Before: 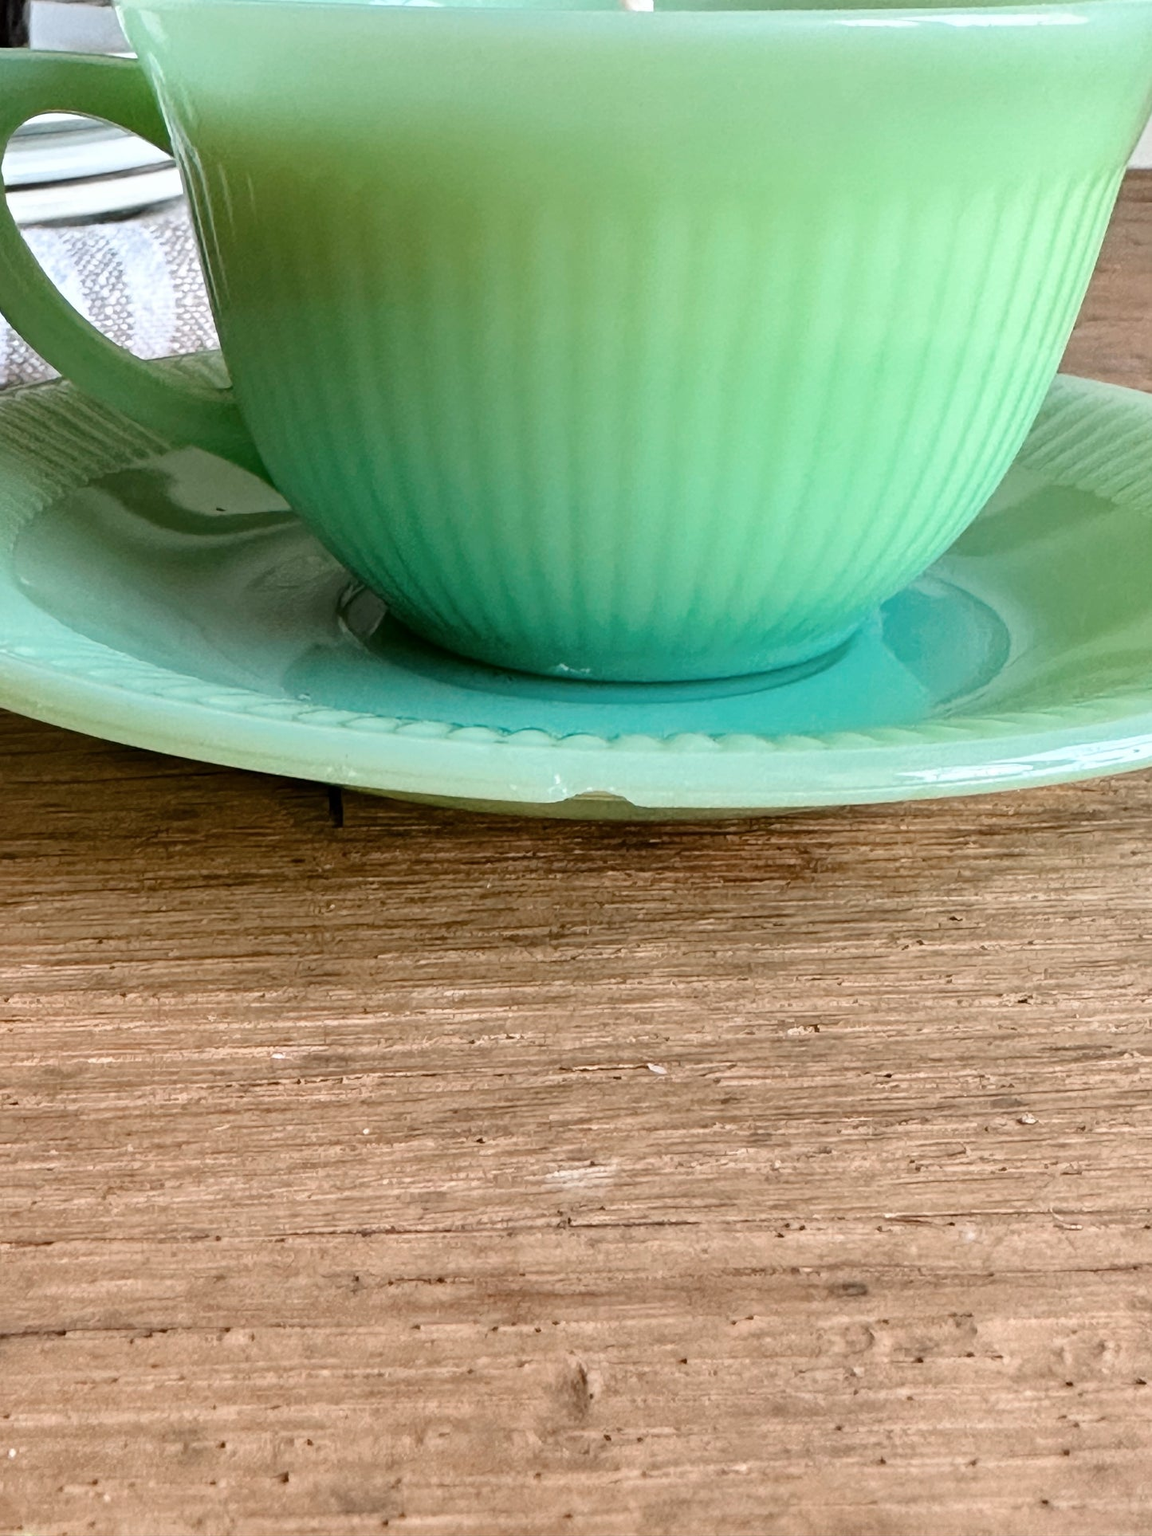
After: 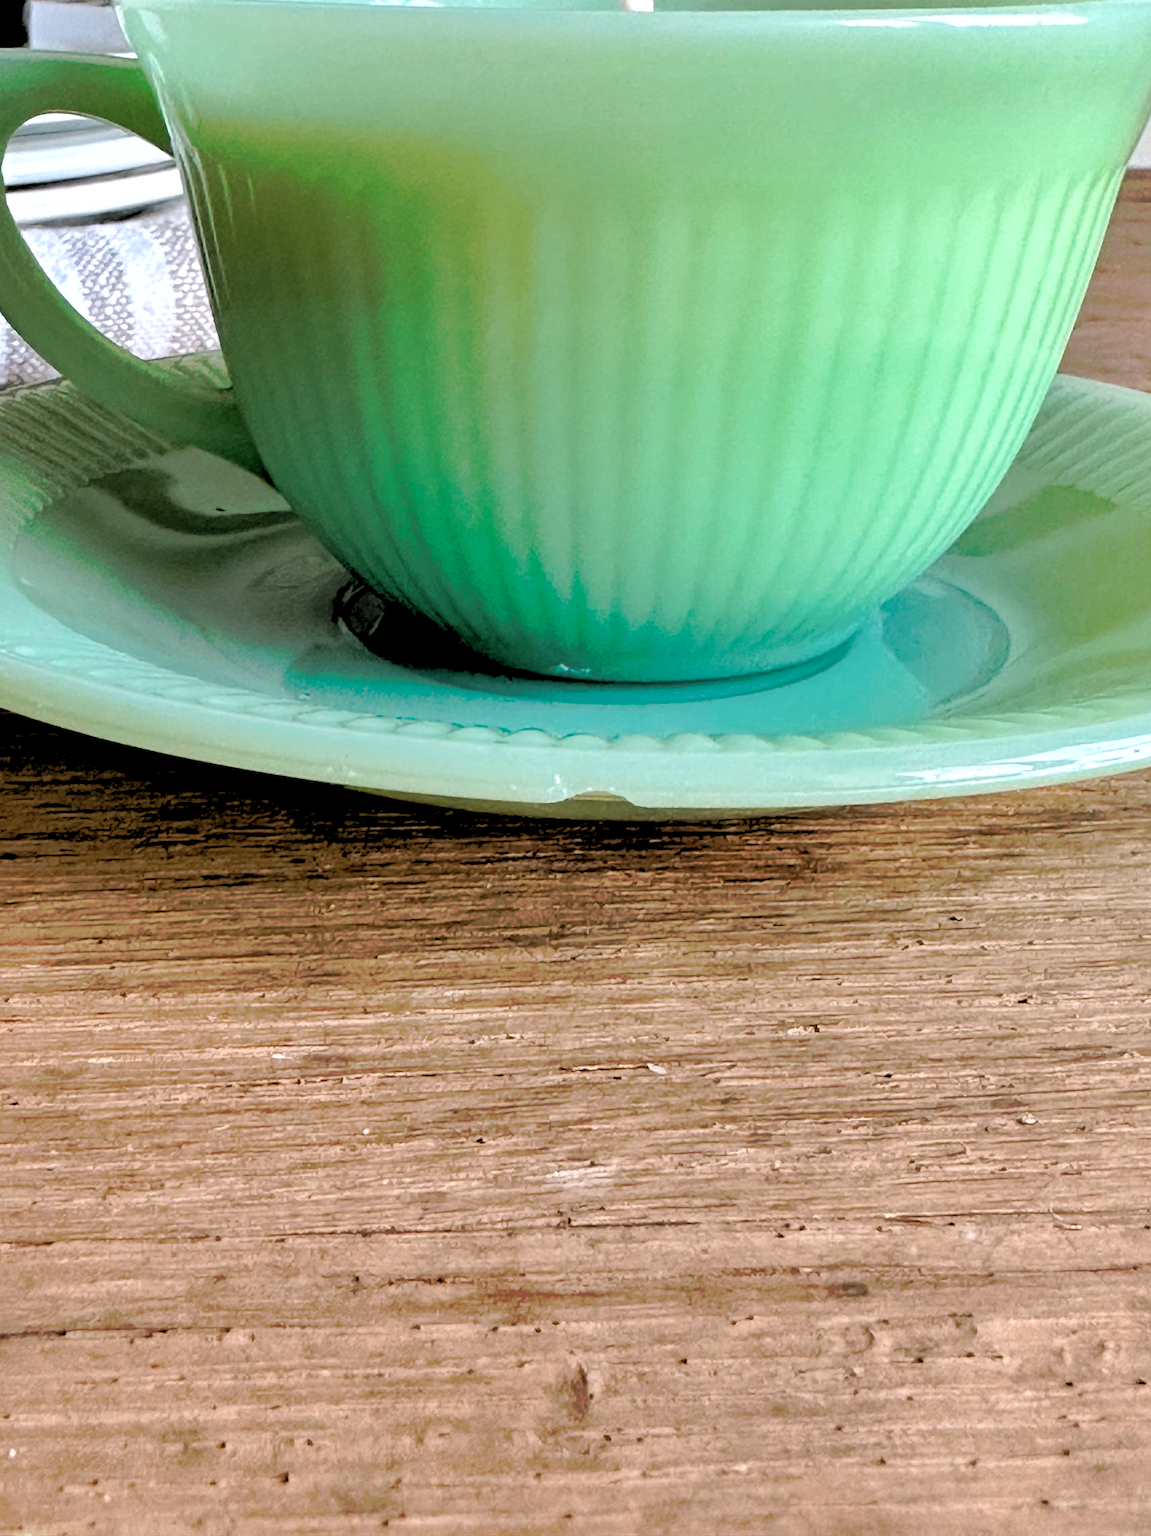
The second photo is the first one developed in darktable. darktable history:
shadows and highlights: on, module defaults
rgb levels: levels [[0.029, 0.461, 0.922], [0, 0.5, 1], [0, 0.5, 1]]
white balance: red 1.009, blue 1.027
tone curve: curves: ch0 [(0, 0) (0.003, 0.003) (0.011, 0.011) (0.025, 0.024) (0.044, 0.043) (0.069, 0.068) (0.1, 0.097) (0.136, 0.133) (0.177, 0.173) (0.224, 0.219) (0.277, 0.271) (0.335, 0.327) (0.399, 0.39) (0.468, 0.457) (0.543, 0.582) (0.623, 0.655) (0.709, 0.734) (0.801, 0.817) (0.898, 0.906) (1, 1)], preserve colors none
